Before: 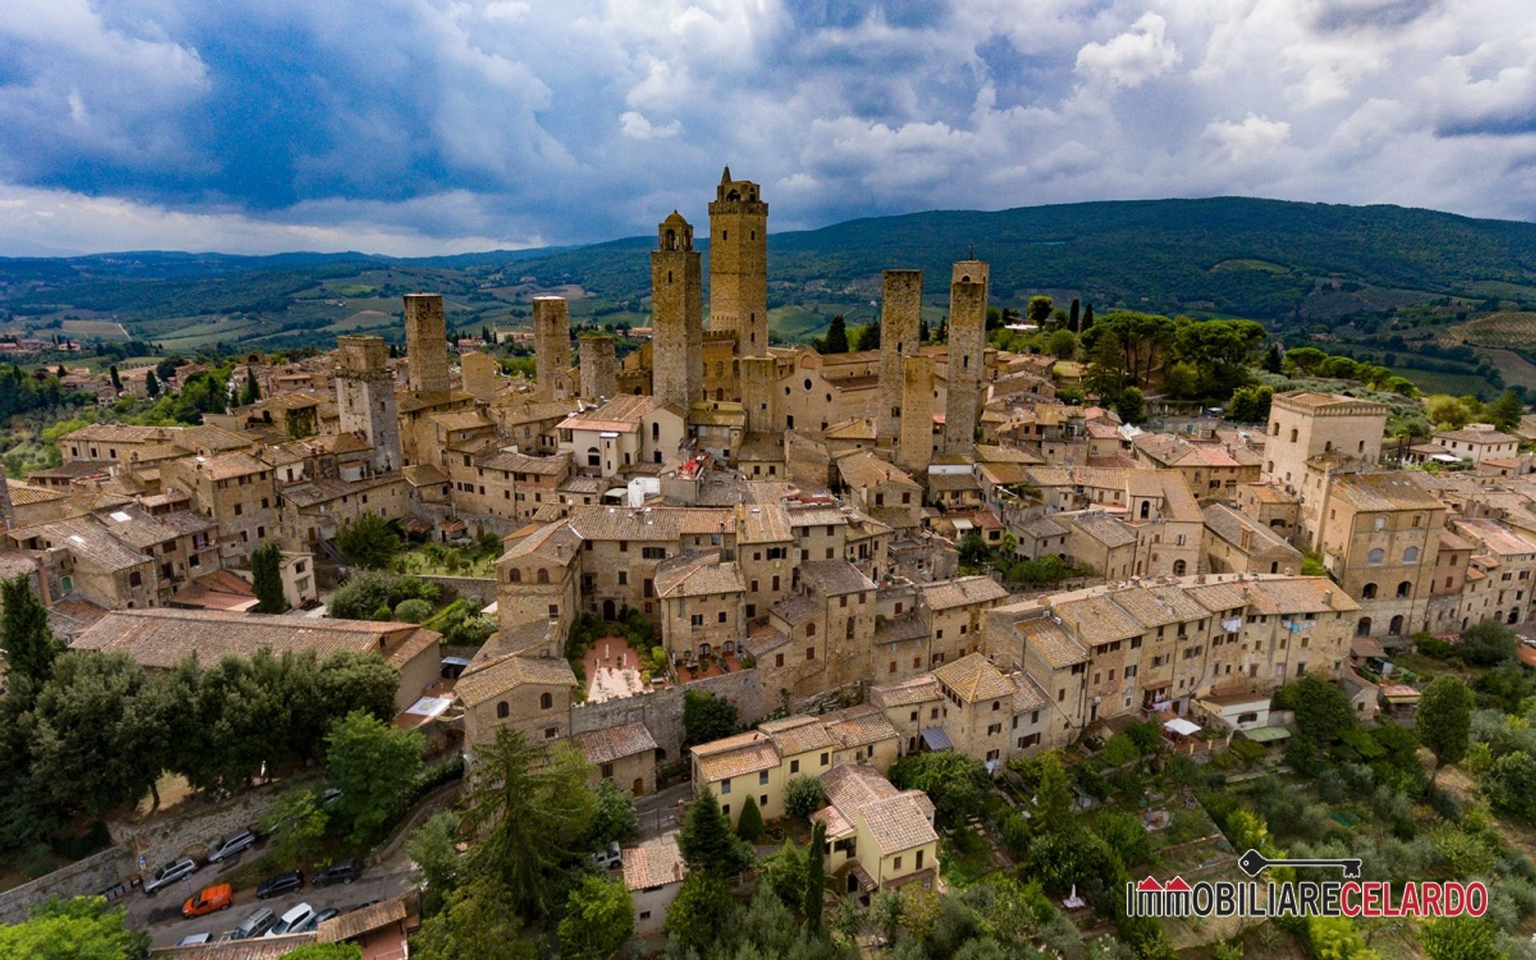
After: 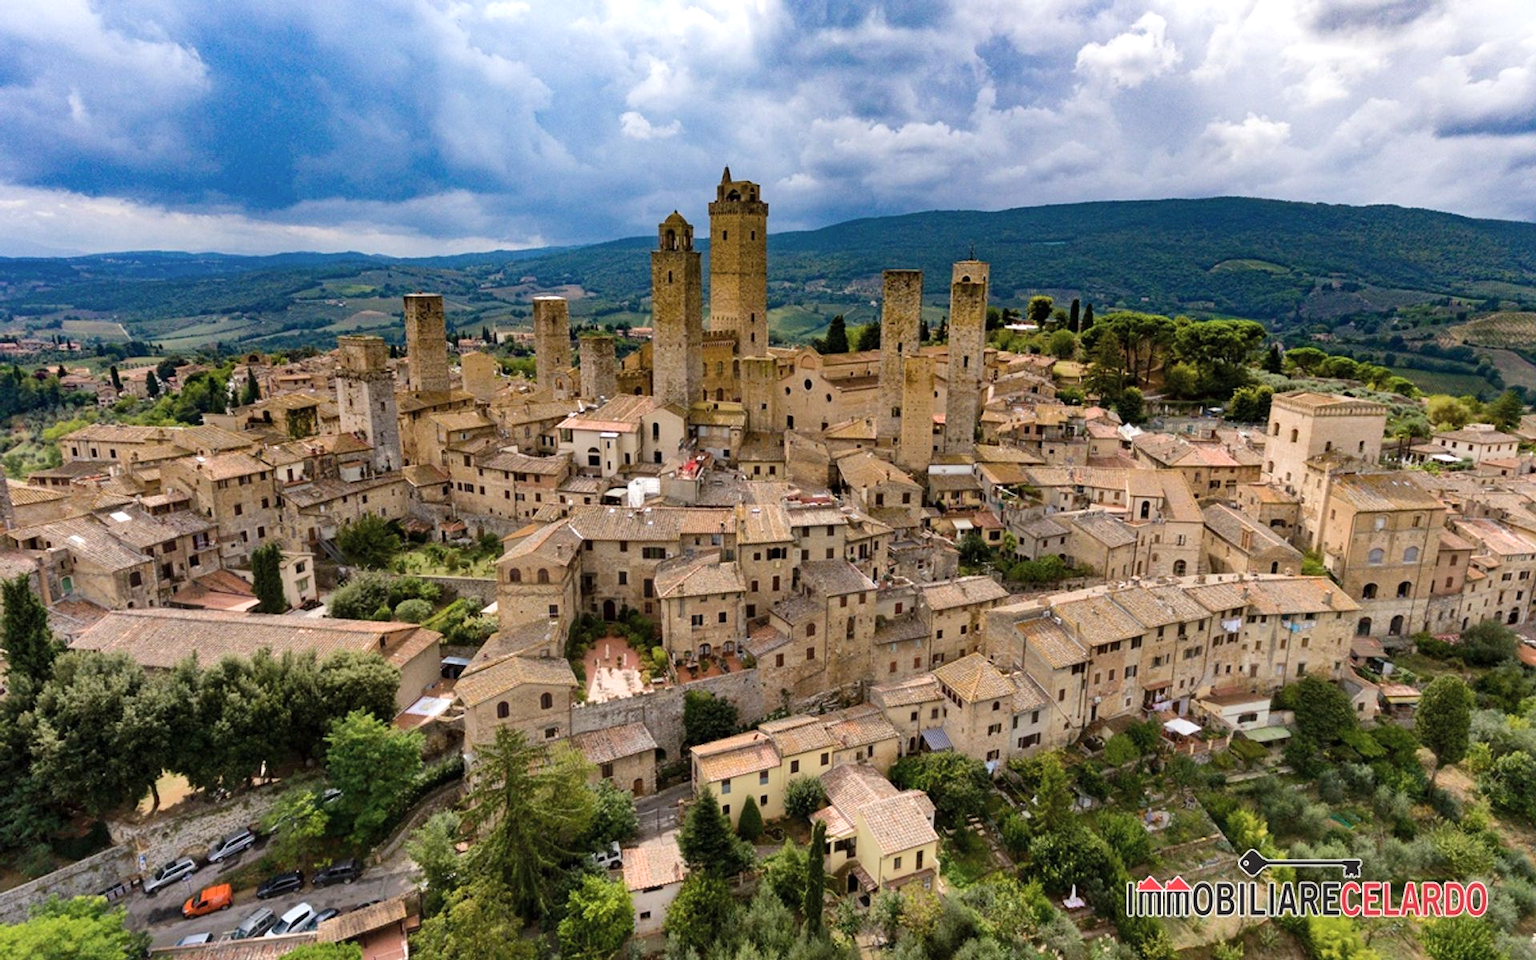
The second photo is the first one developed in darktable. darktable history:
shadows and highlights: radius 111.03, shadows 50.97, white point adjustment 9.05, highlights -5.66, soften with gaussian
